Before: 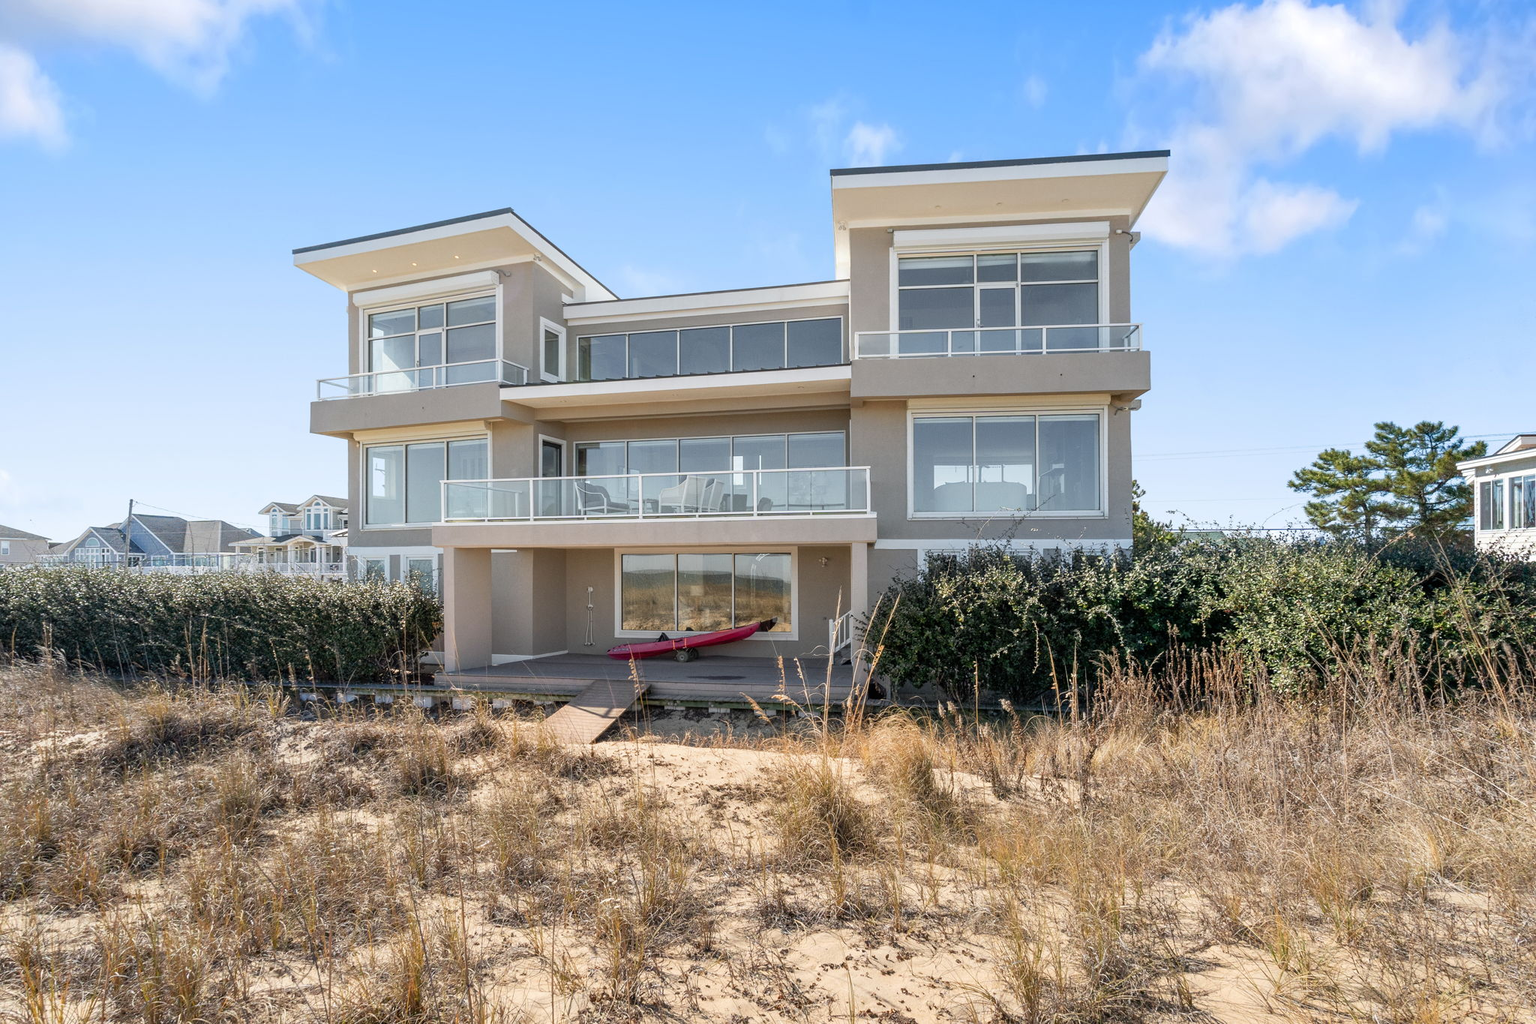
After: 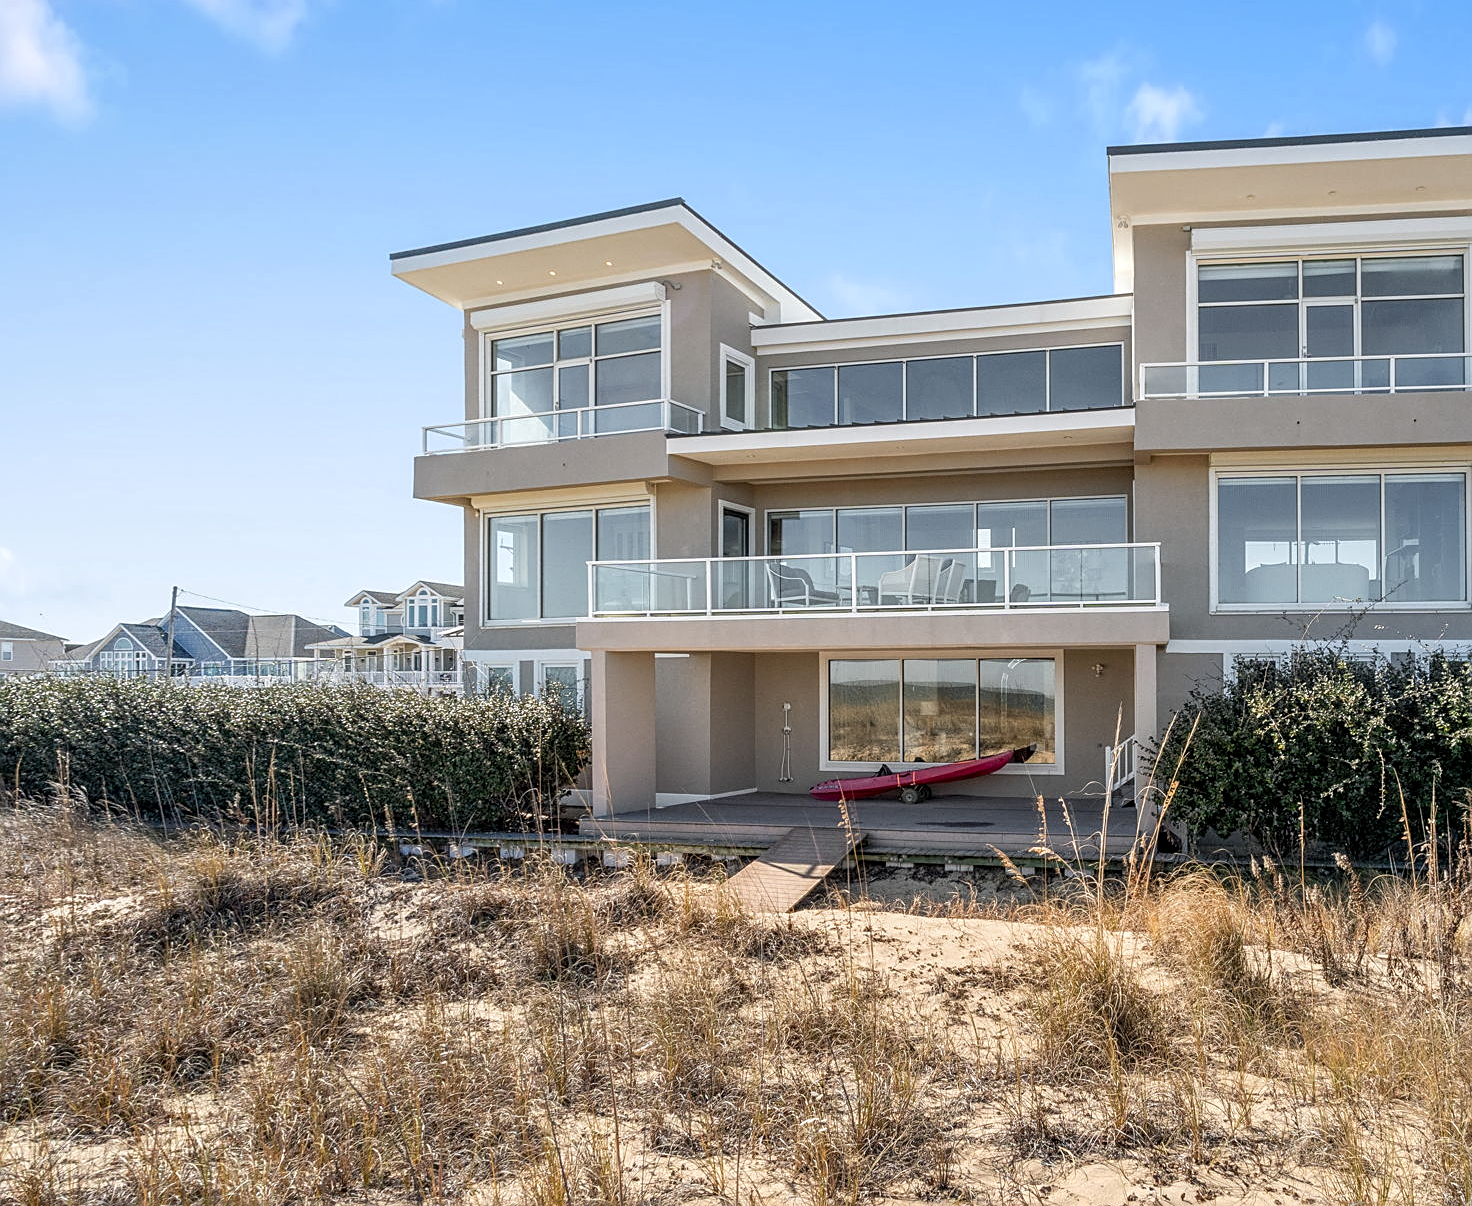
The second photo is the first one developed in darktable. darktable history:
crop: top 5.803%, right 27.864%, bottom 5.804%
sharpen: on, module defaults
local contrast: on, module defaults
